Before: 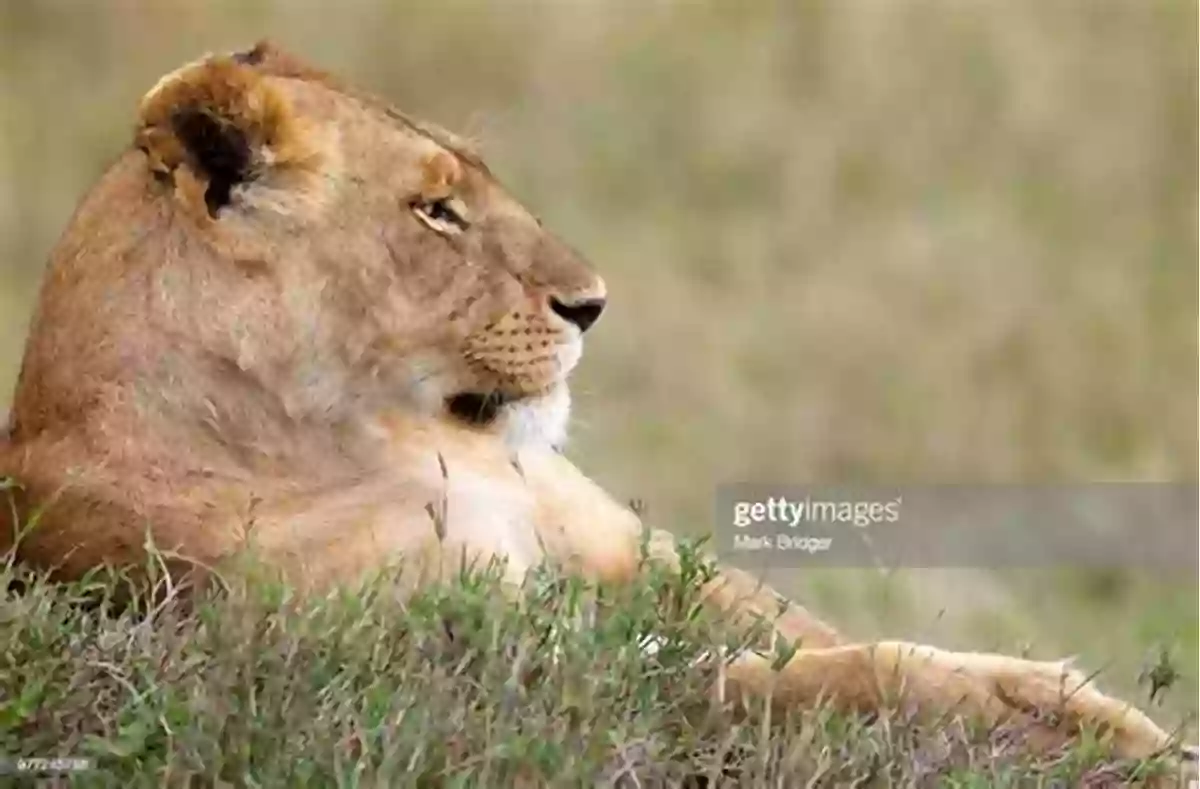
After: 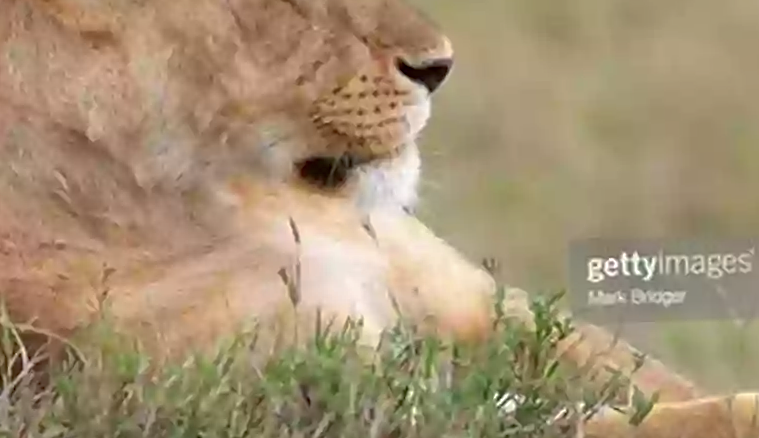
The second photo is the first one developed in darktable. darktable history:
sharpen: amount 0.2
crop: left 13.312%, top 31.28%, right 24.627%, bottom 15.582%
rotate and perspective: rotation -1.75°, automatic cropping off
shadows and highlights: on, module defaults
